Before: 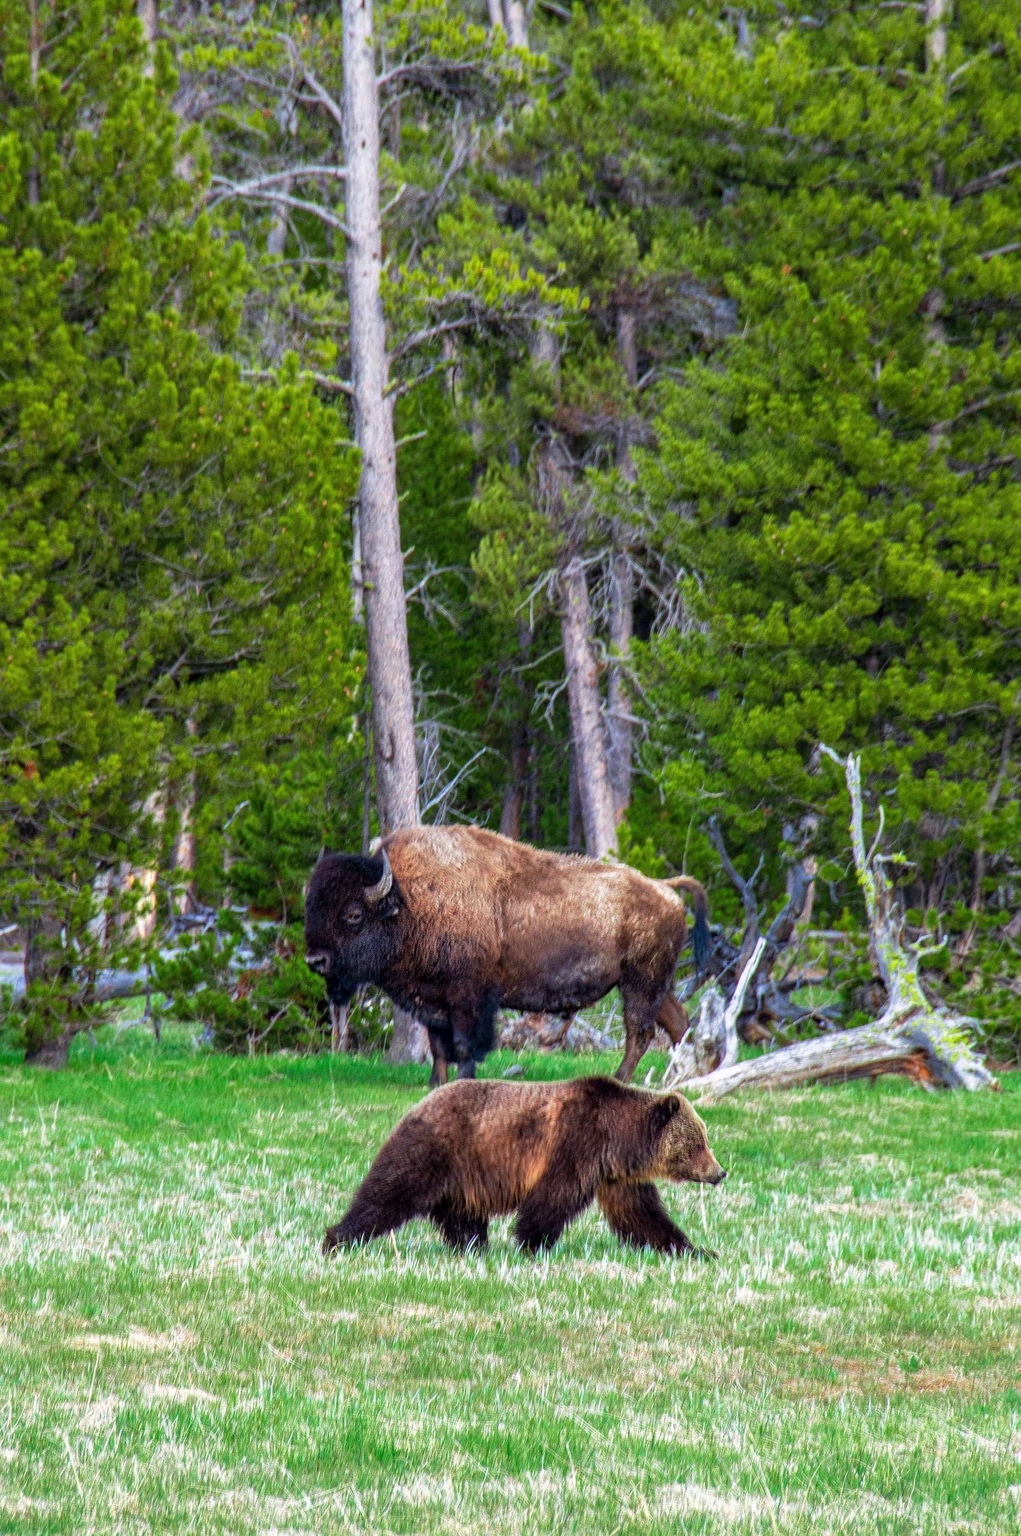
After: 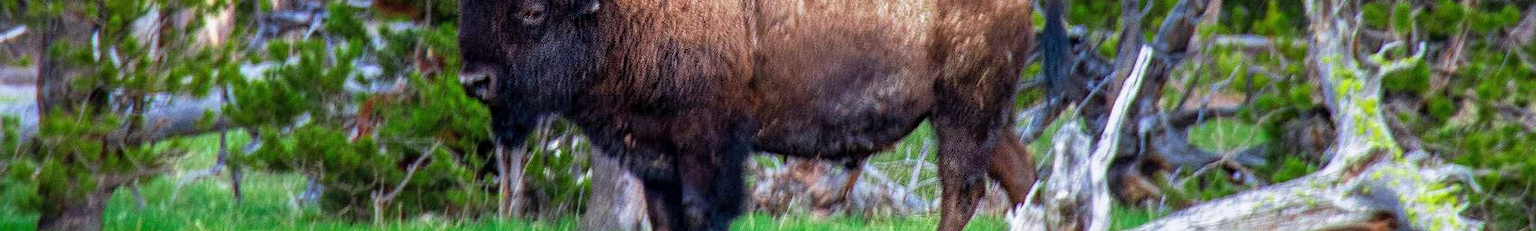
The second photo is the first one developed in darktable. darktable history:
exposure: exposure -0.021 EV, compensate highlight preservation false
crop and rotate: top 59.084%, bottom 30.916%
